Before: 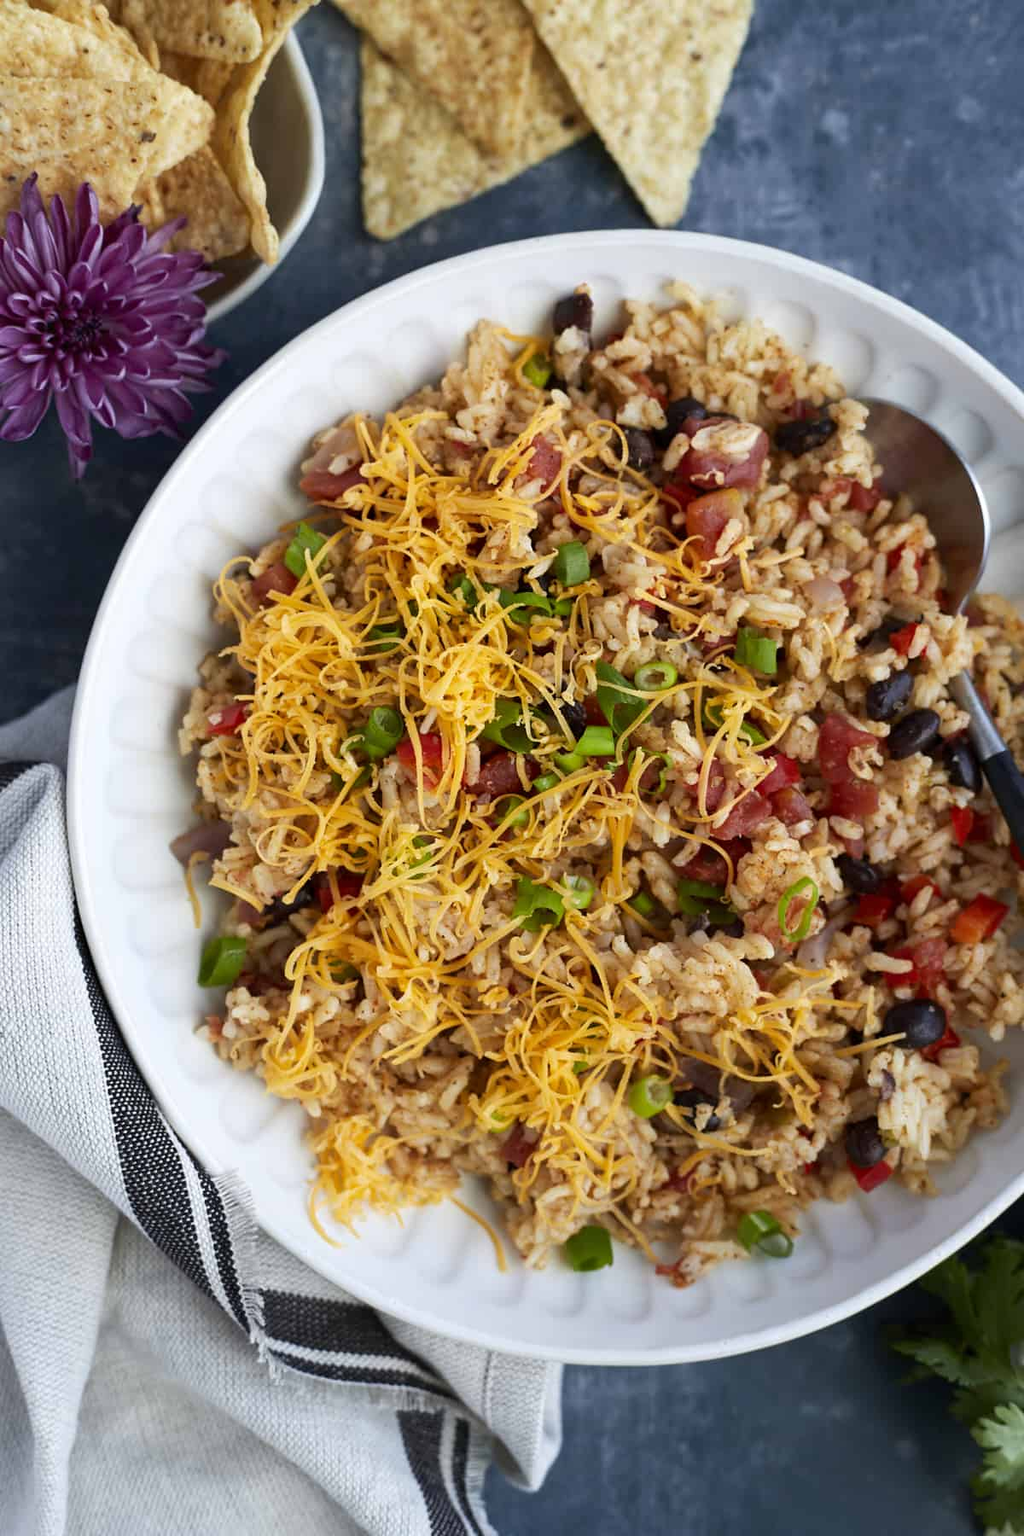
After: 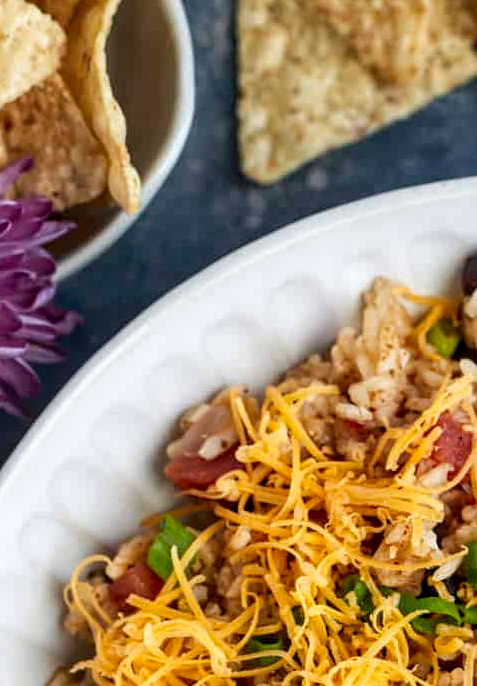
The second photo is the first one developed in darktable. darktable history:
local contrast: highlights 62%, detail 143%, midtone range 0.424
crop: left 15.521%, top 5.442%, right 44.295%, bottom 56.443%
